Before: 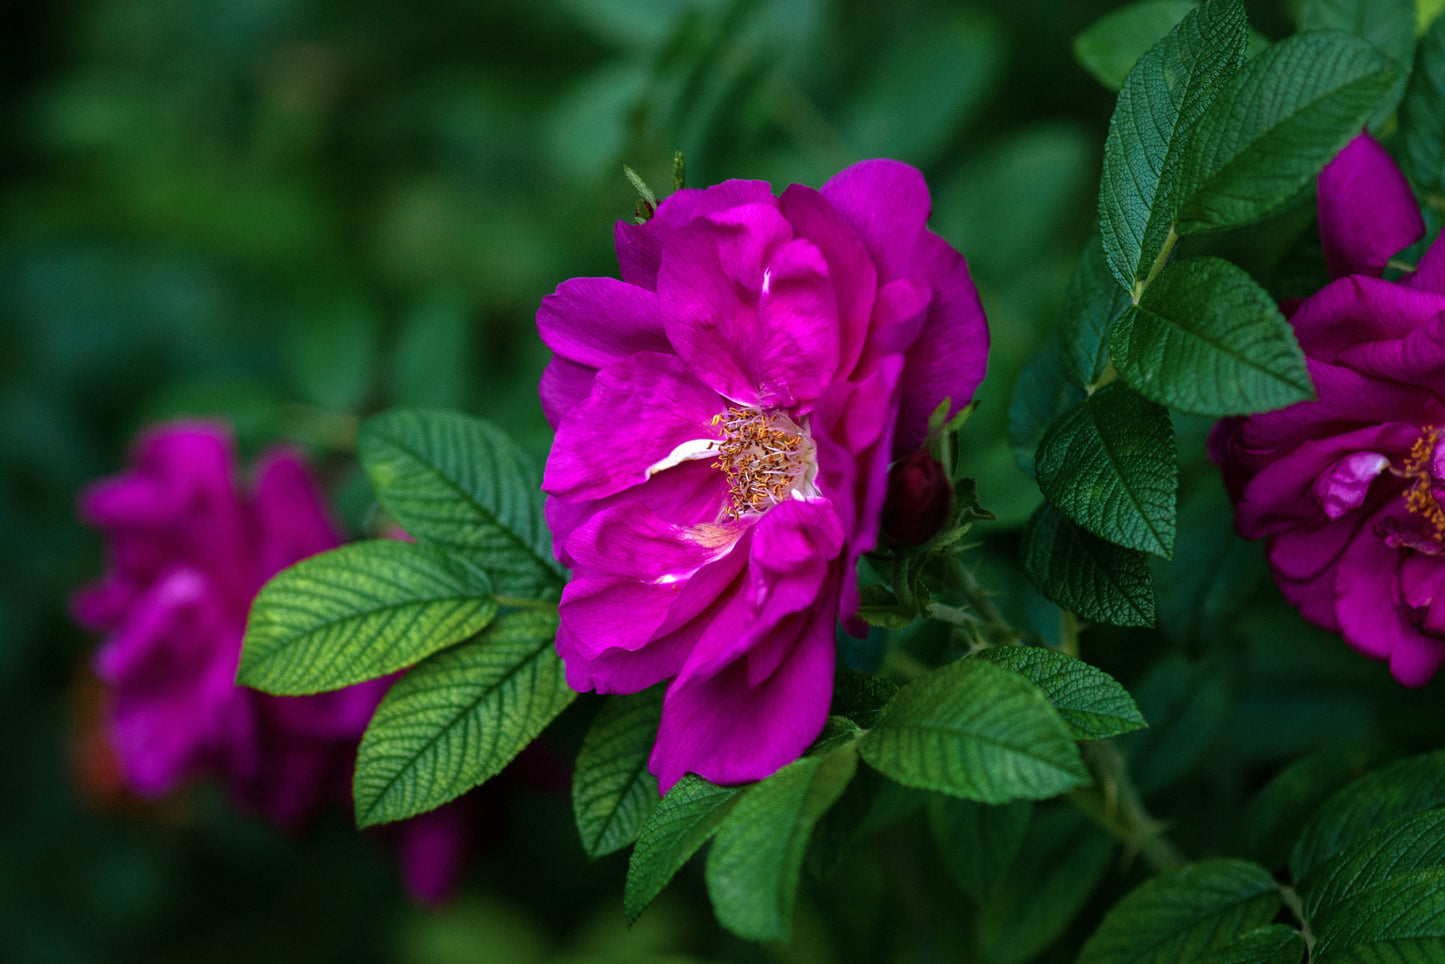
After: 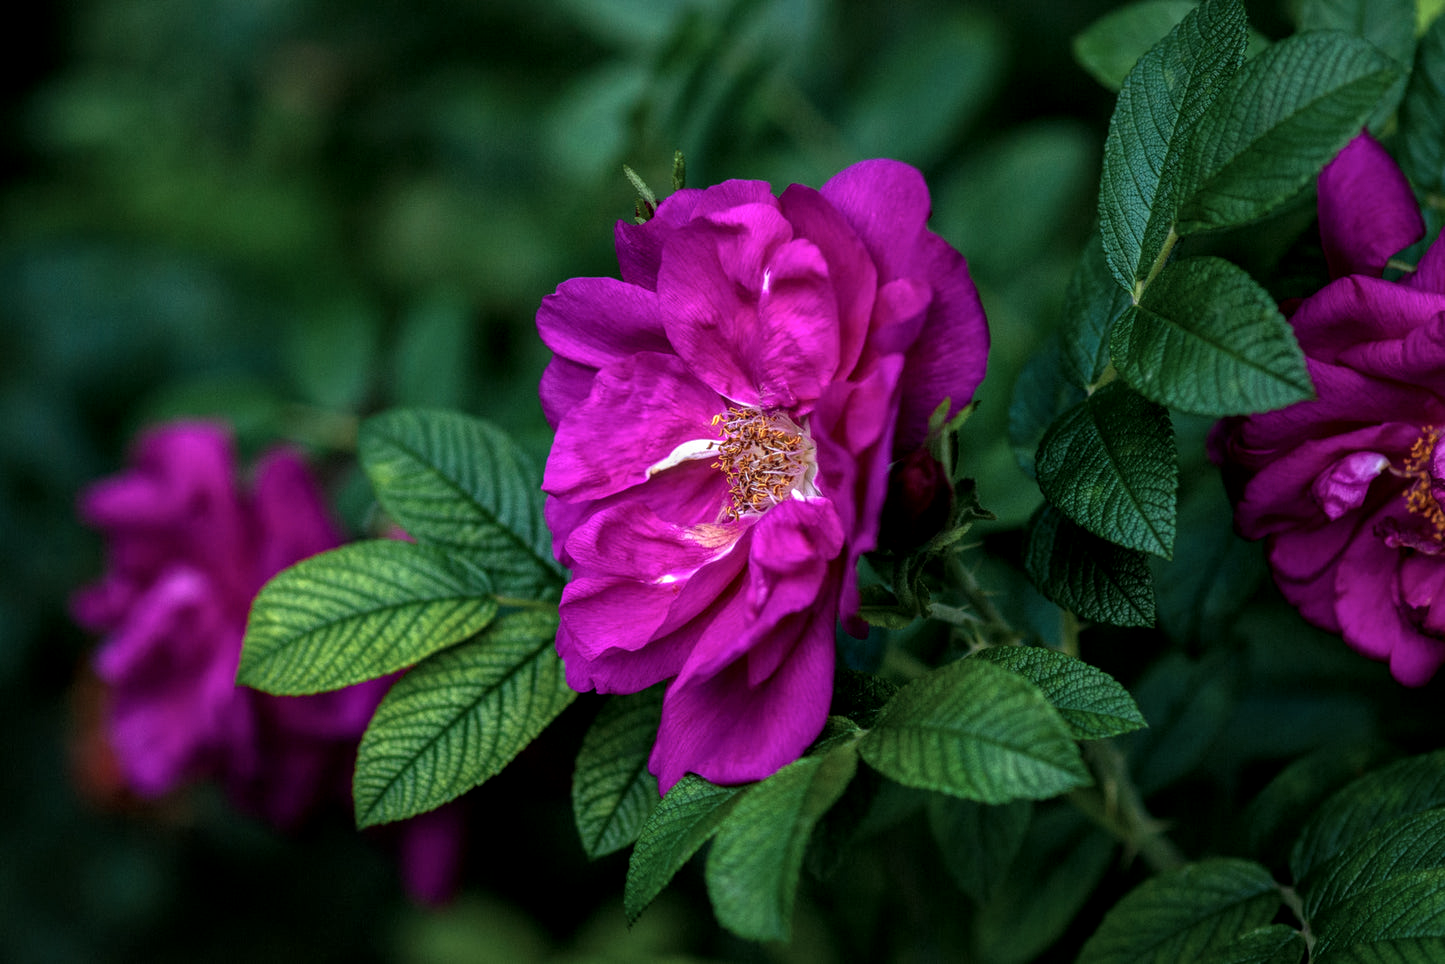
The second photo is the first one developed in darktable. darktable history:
contrast brightness saturation: saturation -0.1
local contrast: highlights 0%, shadows 0%, detail 133%
color balance: gamma [0.9, 0.988, 0.975, 1.025], gain [1.05, 1, 1, 1]
